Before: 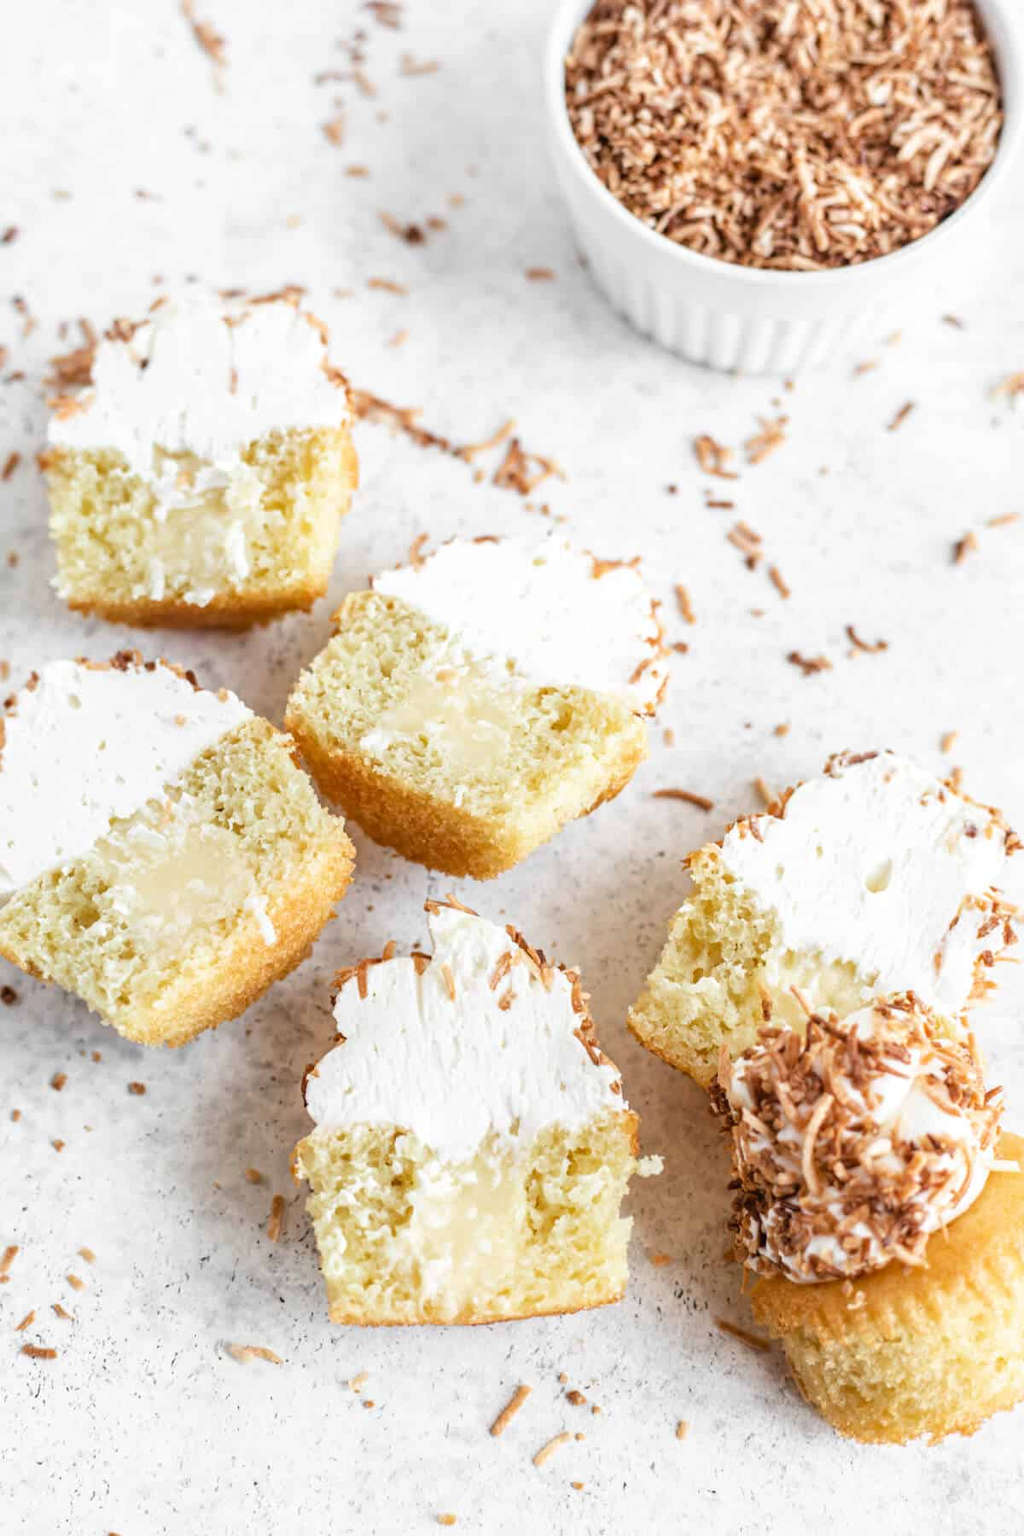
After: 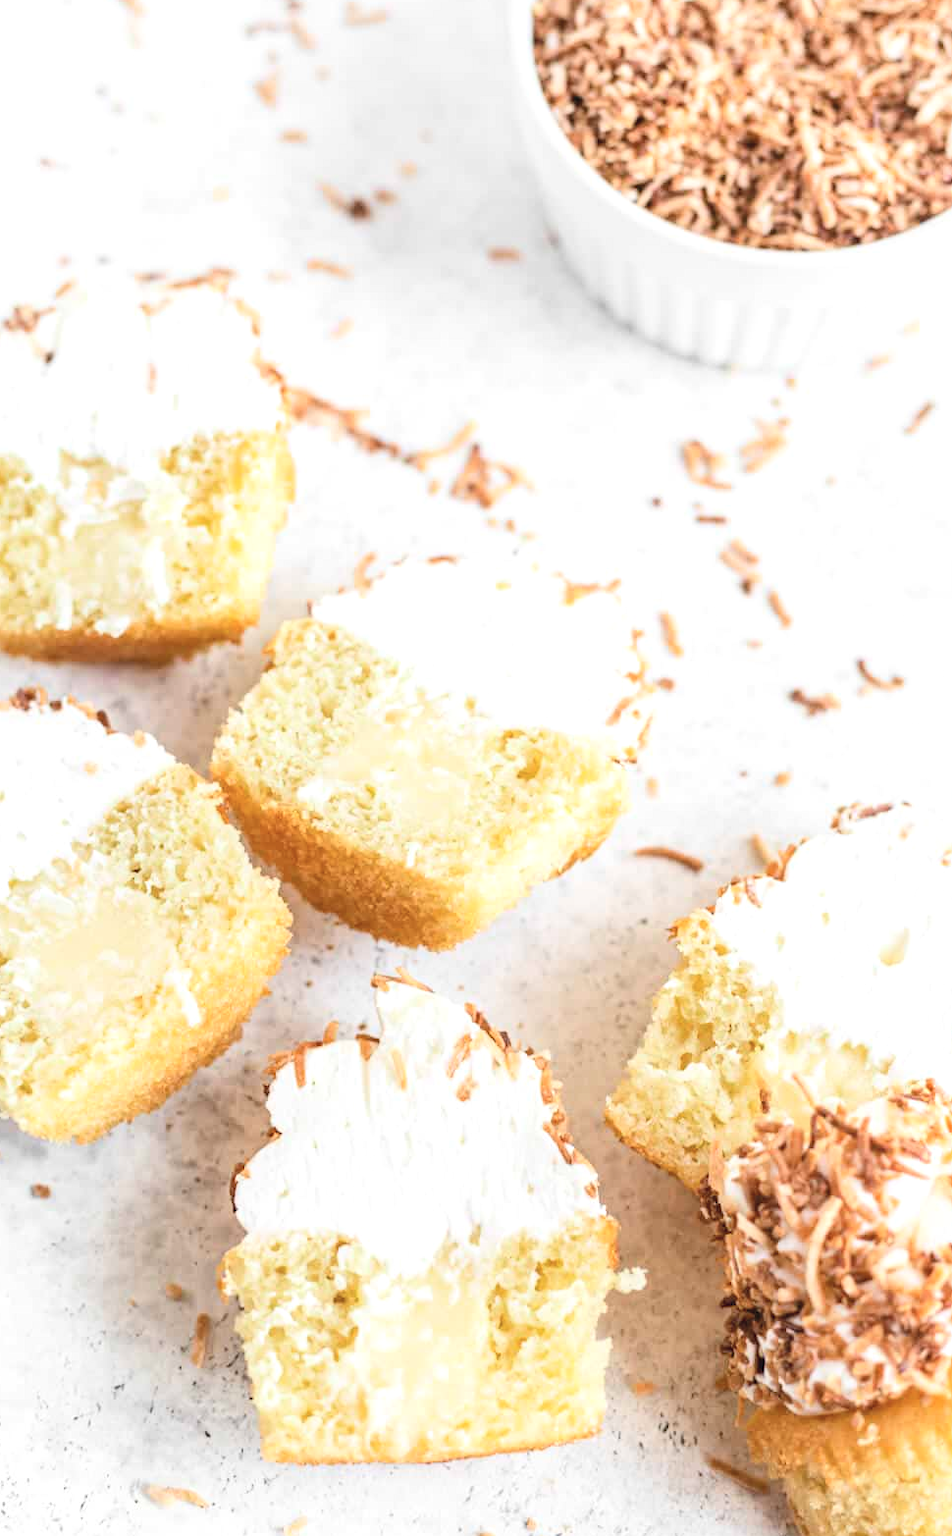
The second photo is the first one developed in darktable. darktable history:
contrast brightness saturation: contrast 0.14, brightness 0.21
exposure: exposure 0.161 EV, compensate highlight preservation false
crop: left 9.929%, top 3.475%, right 9.188%, bottom 9.529%
